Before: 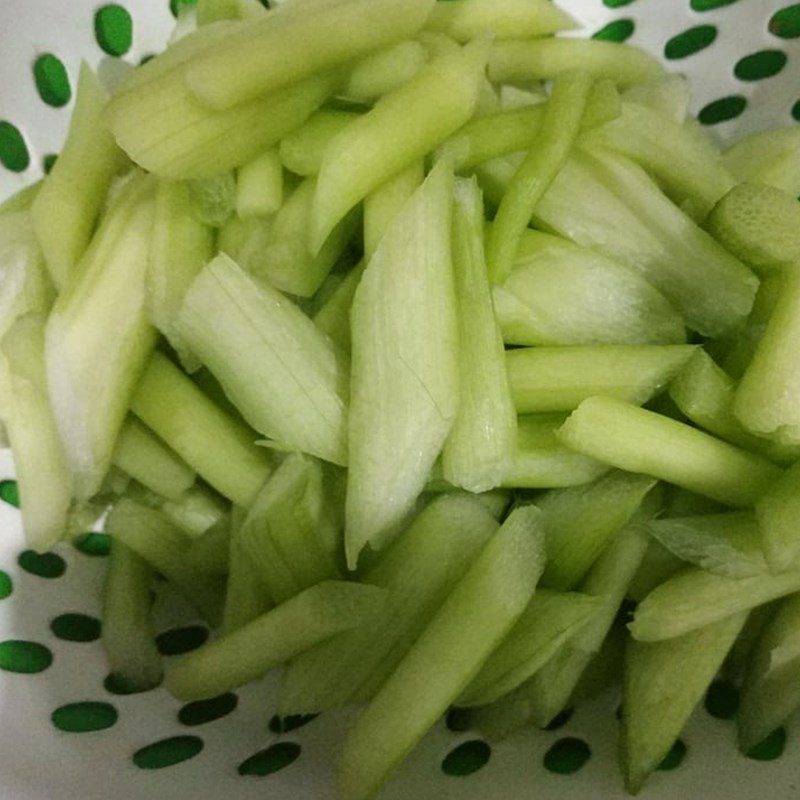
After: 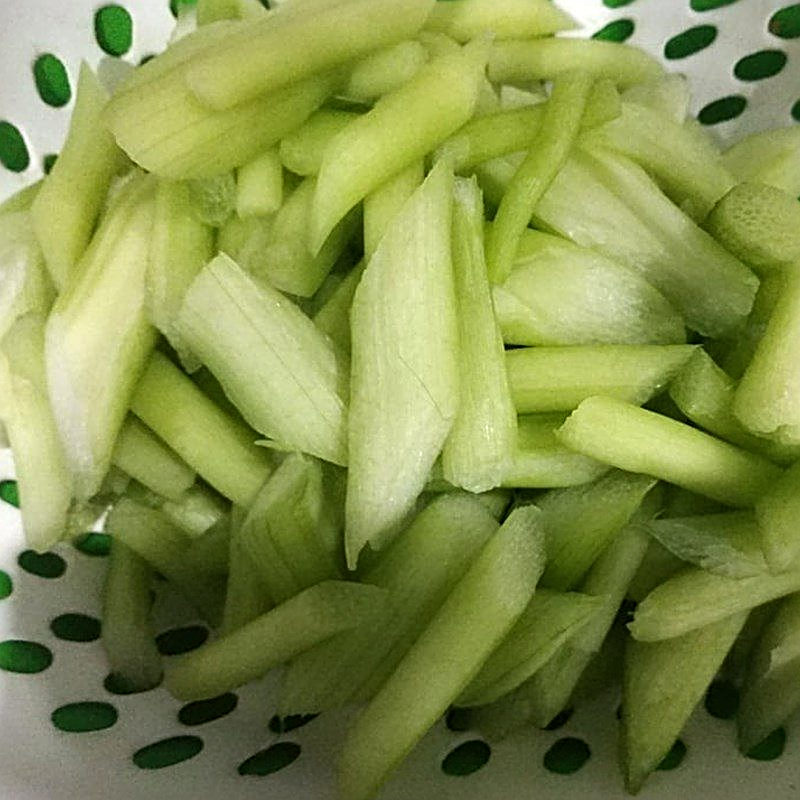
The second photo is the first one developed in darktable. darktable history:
sharpen: radius 2.532, amount 0.62
tone equalizer: -8 EV -0.442 EV, -7 EV -0.356 EV, -6 EV -0.34 EV, -5 EV -0.238 EV, -3 EV 0.229 EV, -2 EV 0.339 EV, -1 EV 0.39 EV, +0 EV 0.445 EV, edges refinement/feathering 500, mask exposure compensation -1.57 EV, preserve details guided filter
